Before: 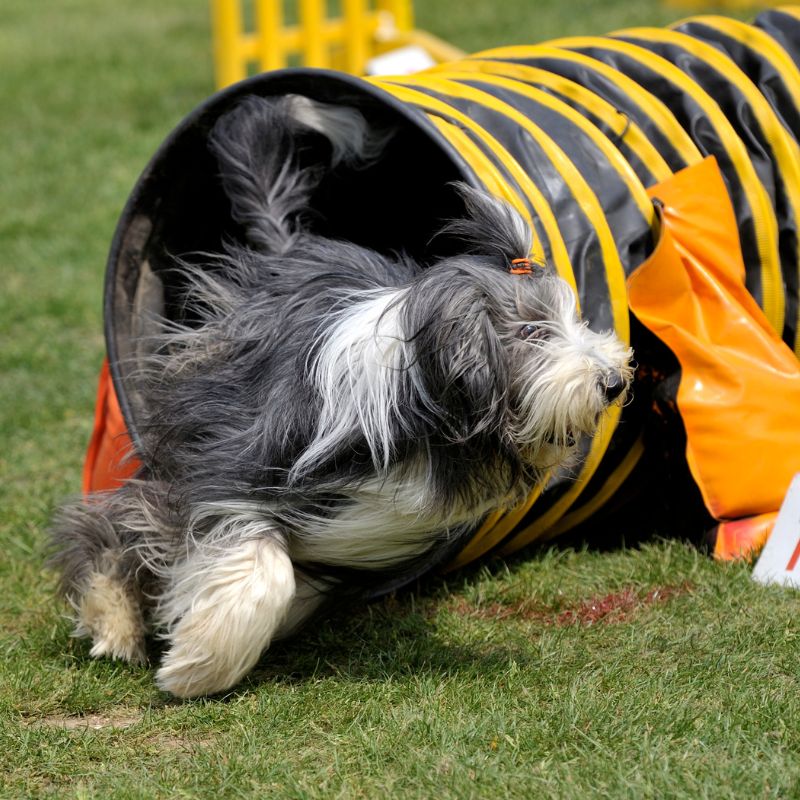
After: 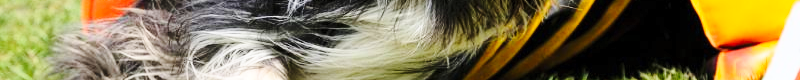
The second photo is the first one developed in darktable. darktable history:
contrast brightness saturation: contrast 0.2, brightness 0.15, saturation 0.14
crop and rotate: top 59.084%, bottom 30.916%
base curve: curves: ch0 [(0, 0) (0.028, 0.03) (0.121, 0.232) (0.46, 0.748) (0.859, 0.968) (1, 1)], preserve colors none
